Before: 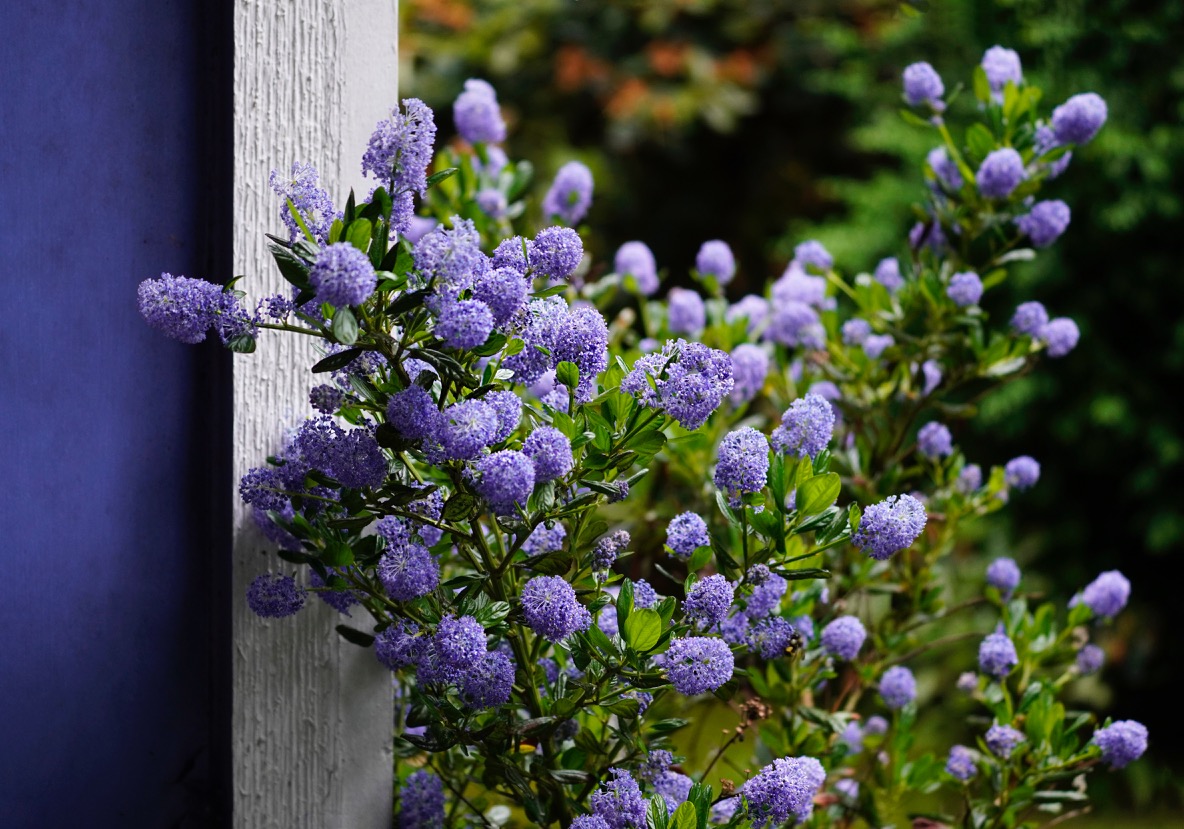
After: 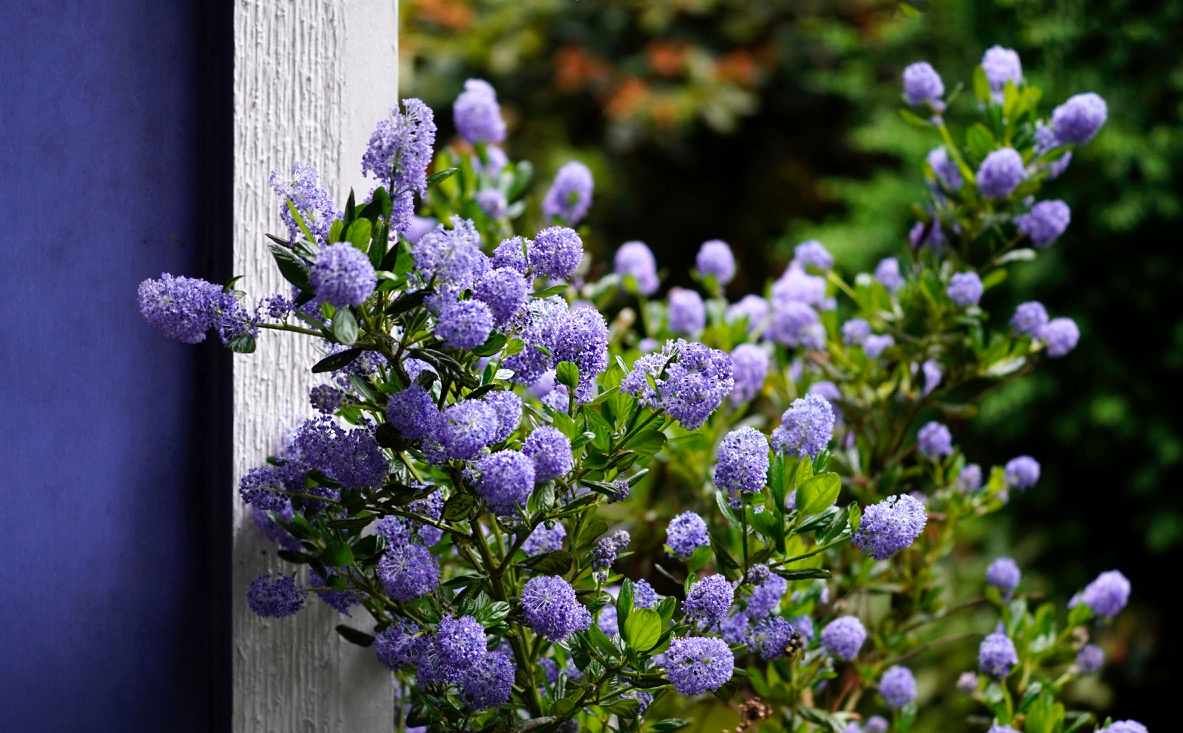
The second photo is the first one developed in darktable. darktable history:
exposure: black level correction 0.001, exposure 0.193 EV, compensate highlight preservation false
crop and rotate: top 0%, bottom 11.511%
tone equalizer: on, module defaults
